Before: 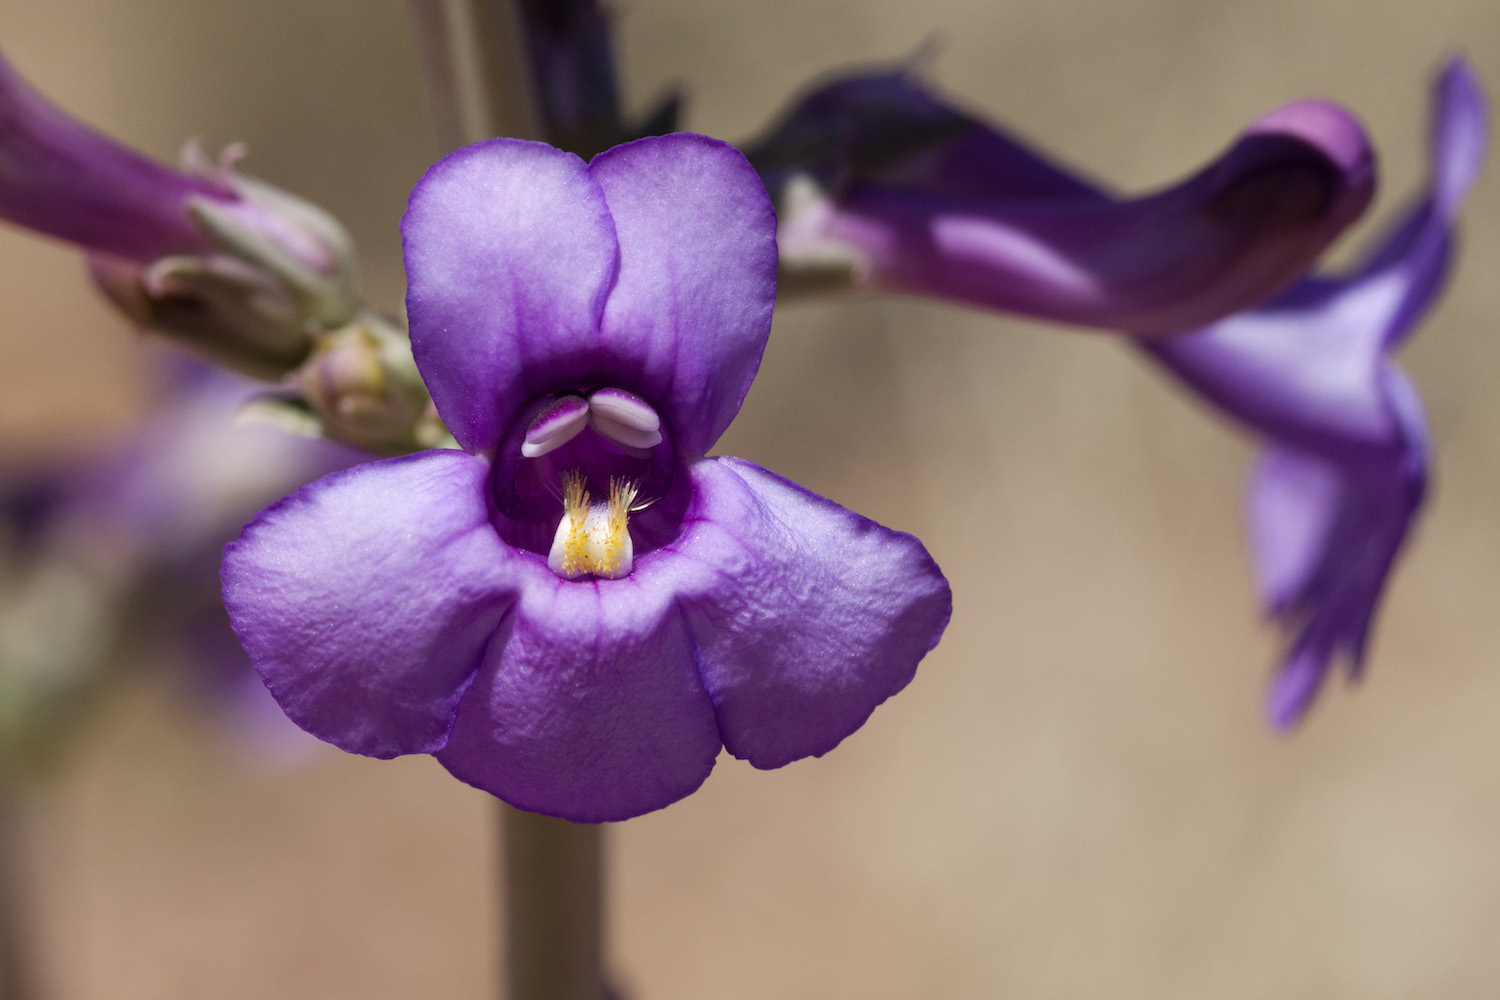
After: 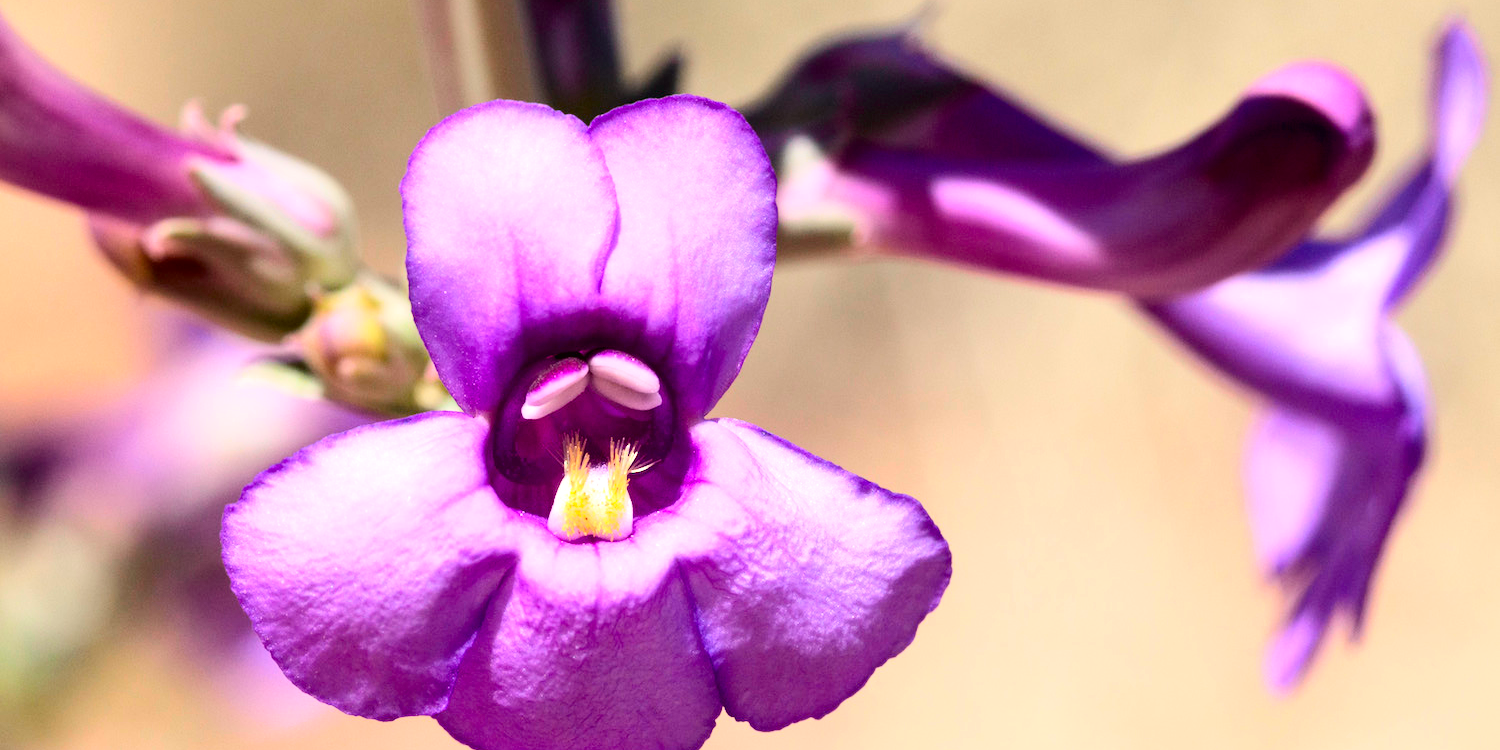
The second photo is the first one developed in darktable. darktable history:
tone curve: curves: ch0 [(0, 0.012) (0.031, 0.02) (0.12, 0.083) (0.193, 0.171) (0.277, 0.279) (0.45, 0.52) (0.568, 0.676) (0.678, 0.777) (0.875, 0.92) (1, 0.965)]; ch1 [(0, 0) (0.243, 0.245) (0.402, 0.41) (0.493, 0.486) (0.508, 0.507) (0.531, 0.53) (0.551, 0.564) (0.646, 0.672) (0.694, 0.732) (1, 1)]; ch2 [(0, 0) (0.249, 0.216) (0.356, 0.343) (0.424, 0.442) (0.476, 0.482) (0.498, 0.502) (0.517, 0.517) (0.532, 0.545) (0.562, 0.575) (0.614, 0.644) (0.706, 0.748) (0.808, 0.809) (0.991, 0.968)], color space Lab, independent channels, preserve colors none
crop: top 3.857%, bottom 21.132%
exposure: black level correction 0.001, exposure 0.955 EV, compensate exposure bias true, compensate highlight preservation false
